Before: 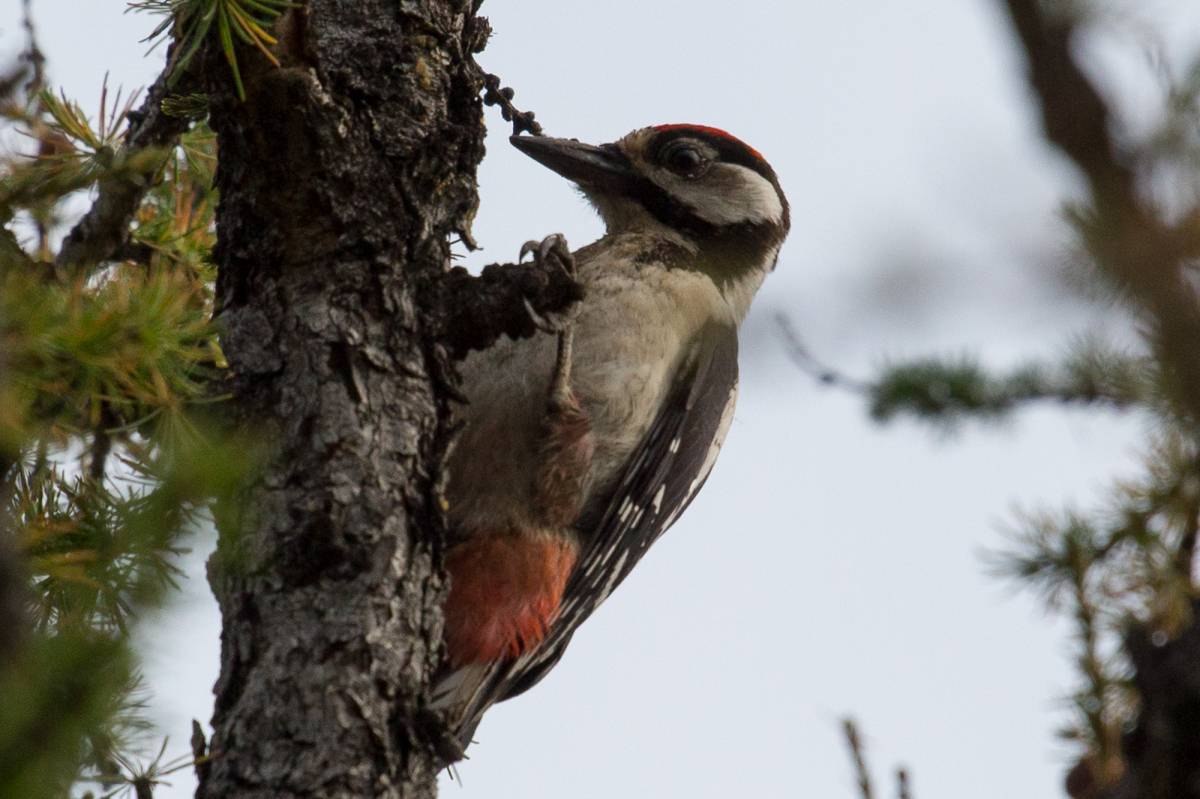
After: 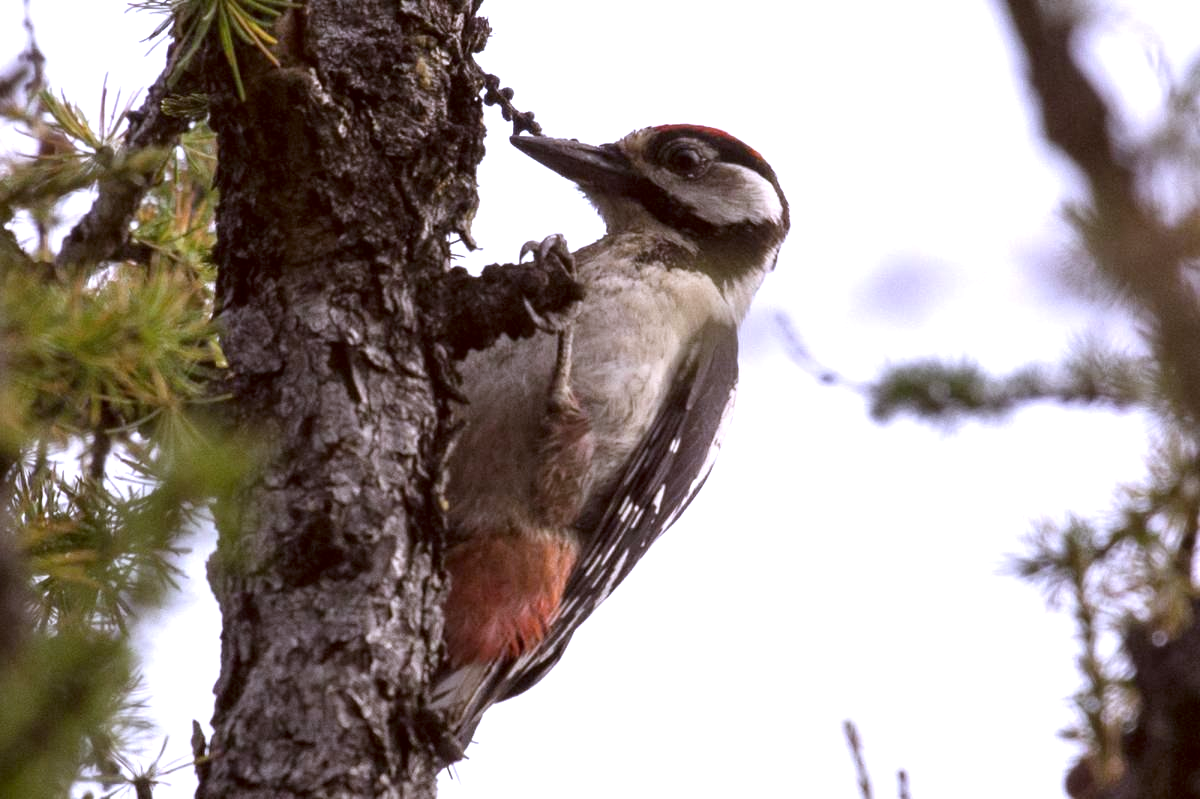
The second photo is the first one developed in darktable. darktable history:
exposure: exposure 1 EV, compensate highlight preservation false
color correction: highlights a* 10.21, highlights b* 9.79, shadows a* 8.61, shadows b* 7.88, saturation 0.8
white balance: red 0.871, blue 1.249
